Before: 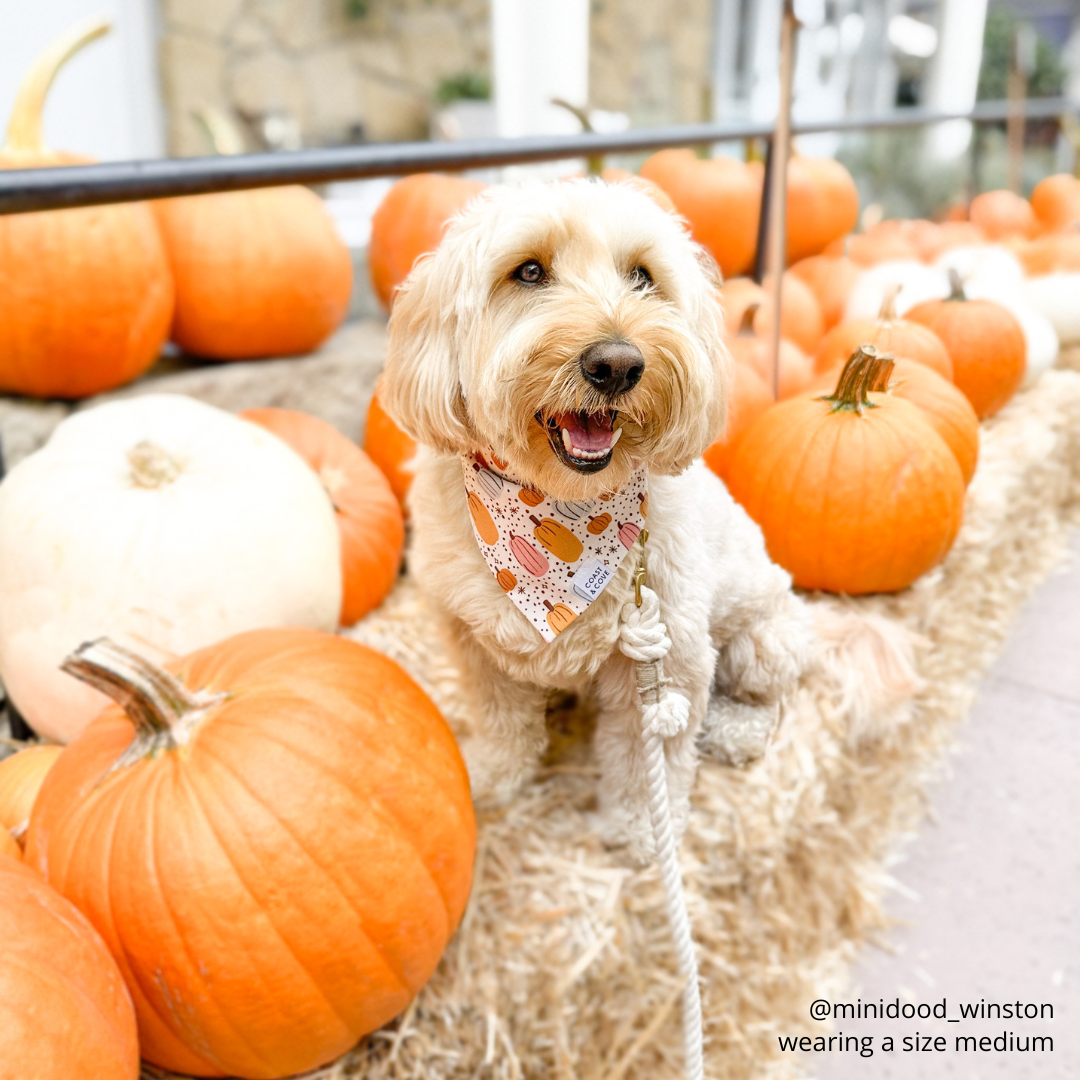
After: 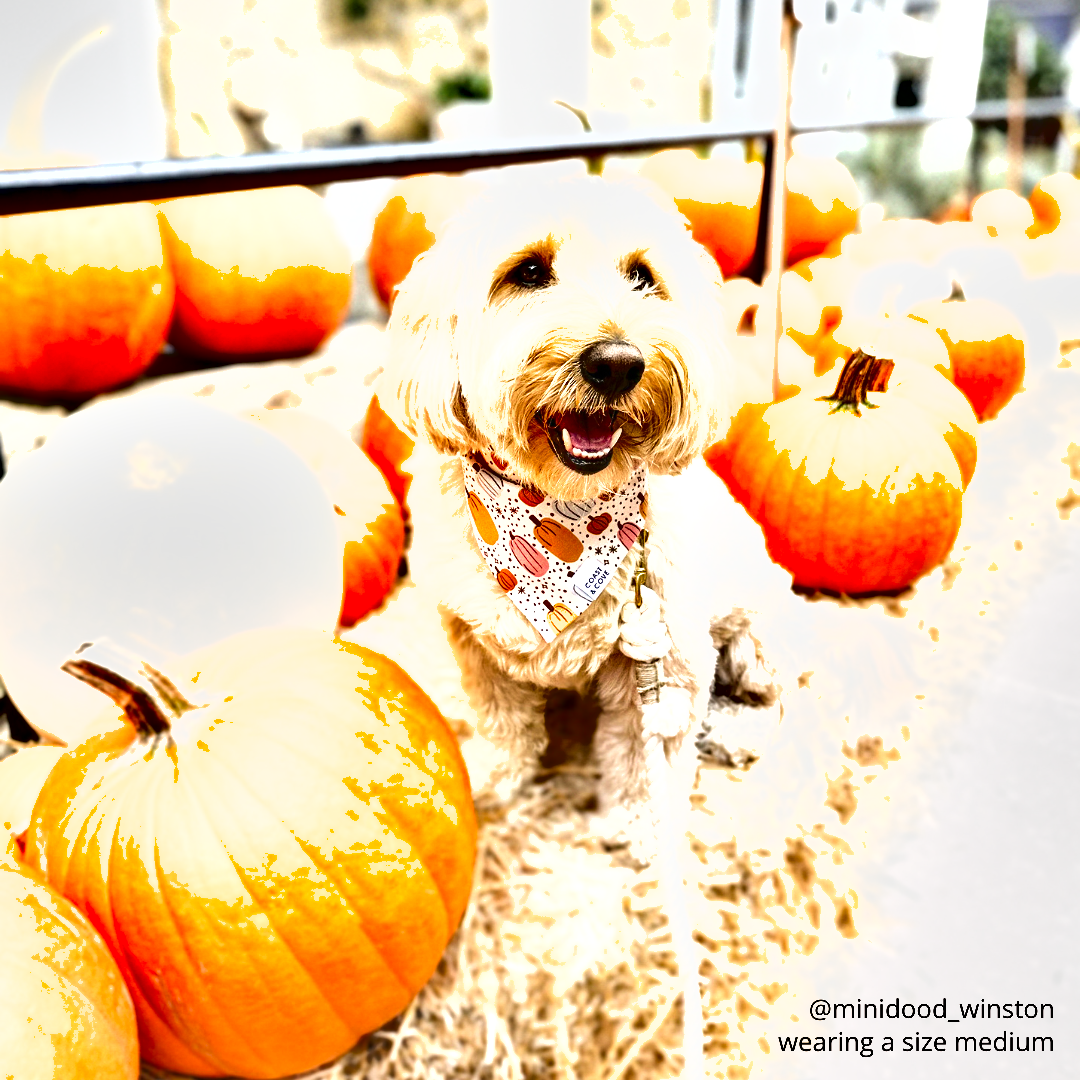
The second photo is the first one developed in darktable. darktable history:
exposure: black level correction 0, exposure 1 EV, compensate highlight preservation false
shadows and highlights: shadows 59.8, soften with gaussian
